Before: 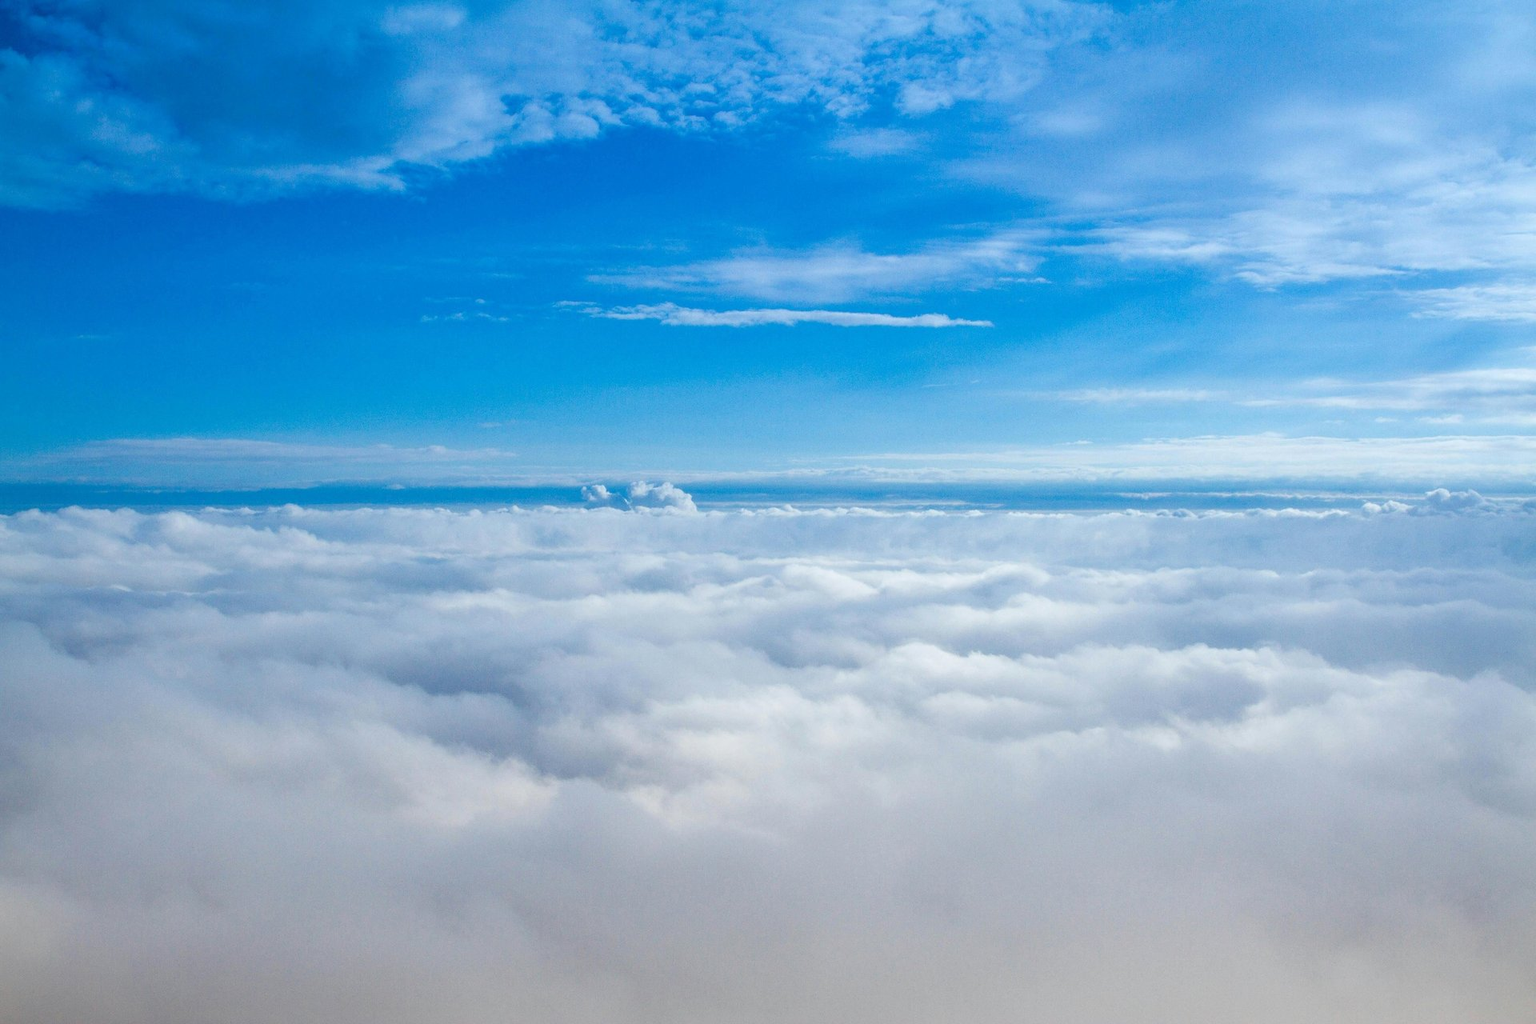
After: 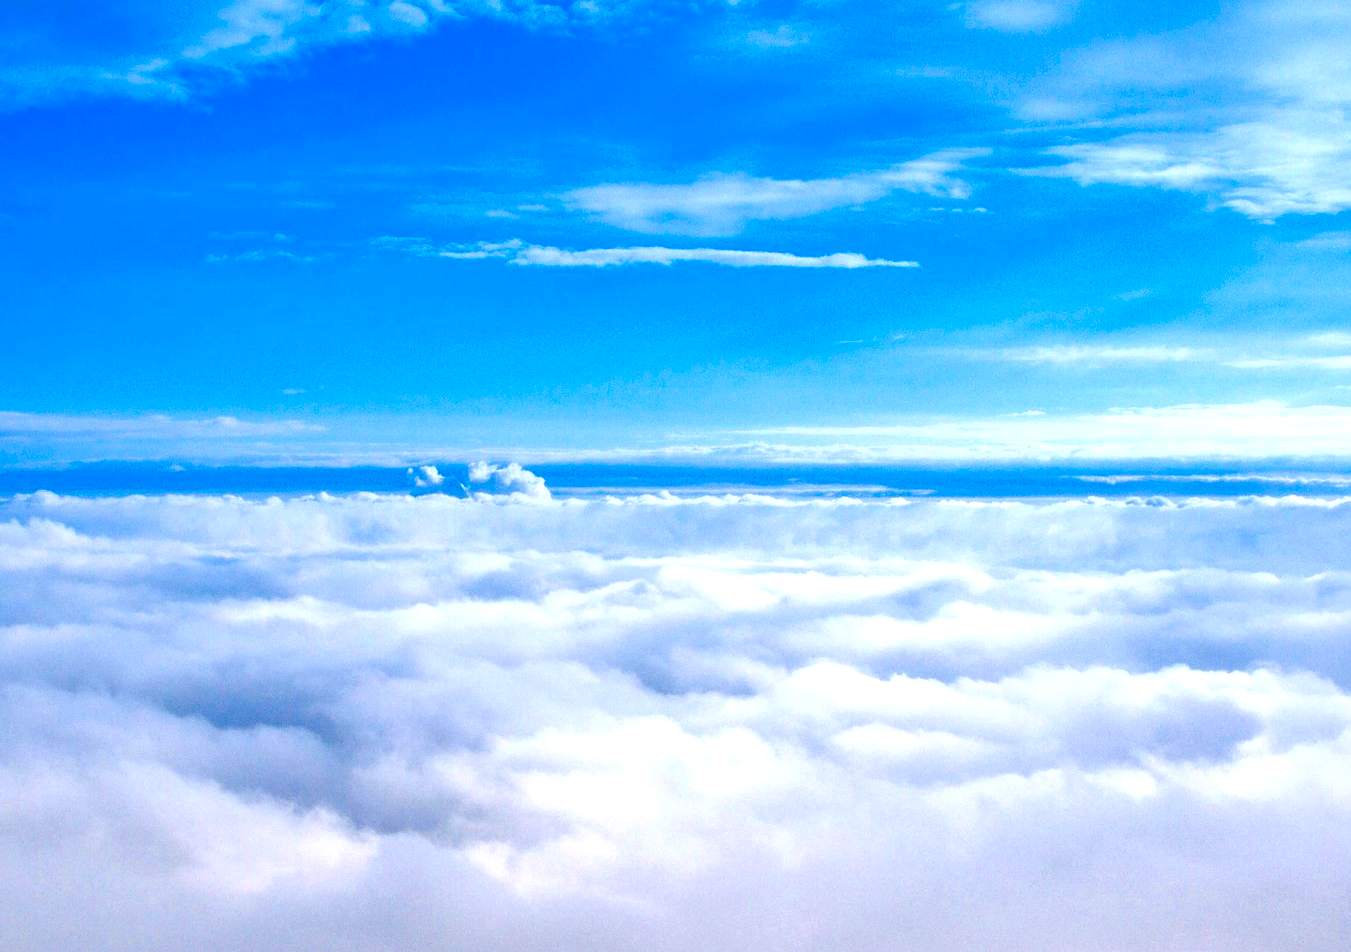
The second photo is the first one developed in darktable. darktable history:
crop and rotate: left 16.685%, top 10.968%, right 12.917%, bottom 14.656%
exposure: compensate exposure bias true, compensate highlight preservation false
color balance rgb: highlights gain › chroma 2.022%, highlights gain › hue 289.51°, global offset › luminance 0.434%, global offset › chroma 0.215%, global offset › hue 255.16°, linear chroma grading › global chroma 15.117%, perceptual saturation grading › global saturation 20%, perceptual saturation grading › highlights -25.487%, perceptual saturation grading › shadows 49.583%, perceptual brilliance grading › global brilliance 19.688%
color zones: curves: ch0 [(0.018, 0.548) (0.197, 0.654) (0.425, 0.447) (0.605, 0.658) (0.732, 0.579)]; ch1 [(0.105, 0.531) (0.224, 0.531) (0.386, 0.39) (0.618, 0.456) (0.732, 0.456) (0.956, 0.421)]; ch2 [(0.039, 0.583) (0.215, 0.465) (0.399, 0.544) (0.465, 0.548) (0.614, 0.447) (0.724, 0.43) (0.882, 0.623) (0.956, 0.632)], mix -131.54%
shadows and highlights: shadows 51.81, highlights -28.3, soften with gaussian
